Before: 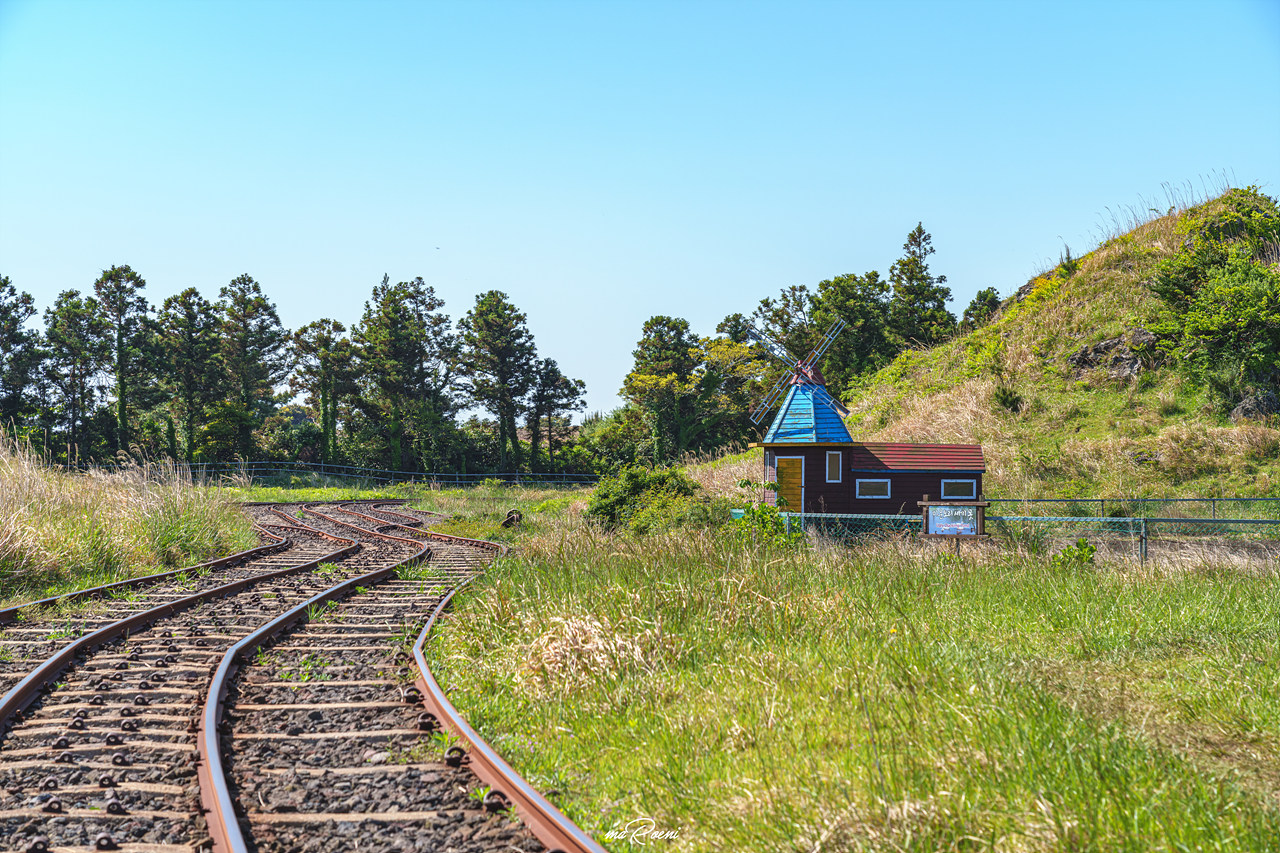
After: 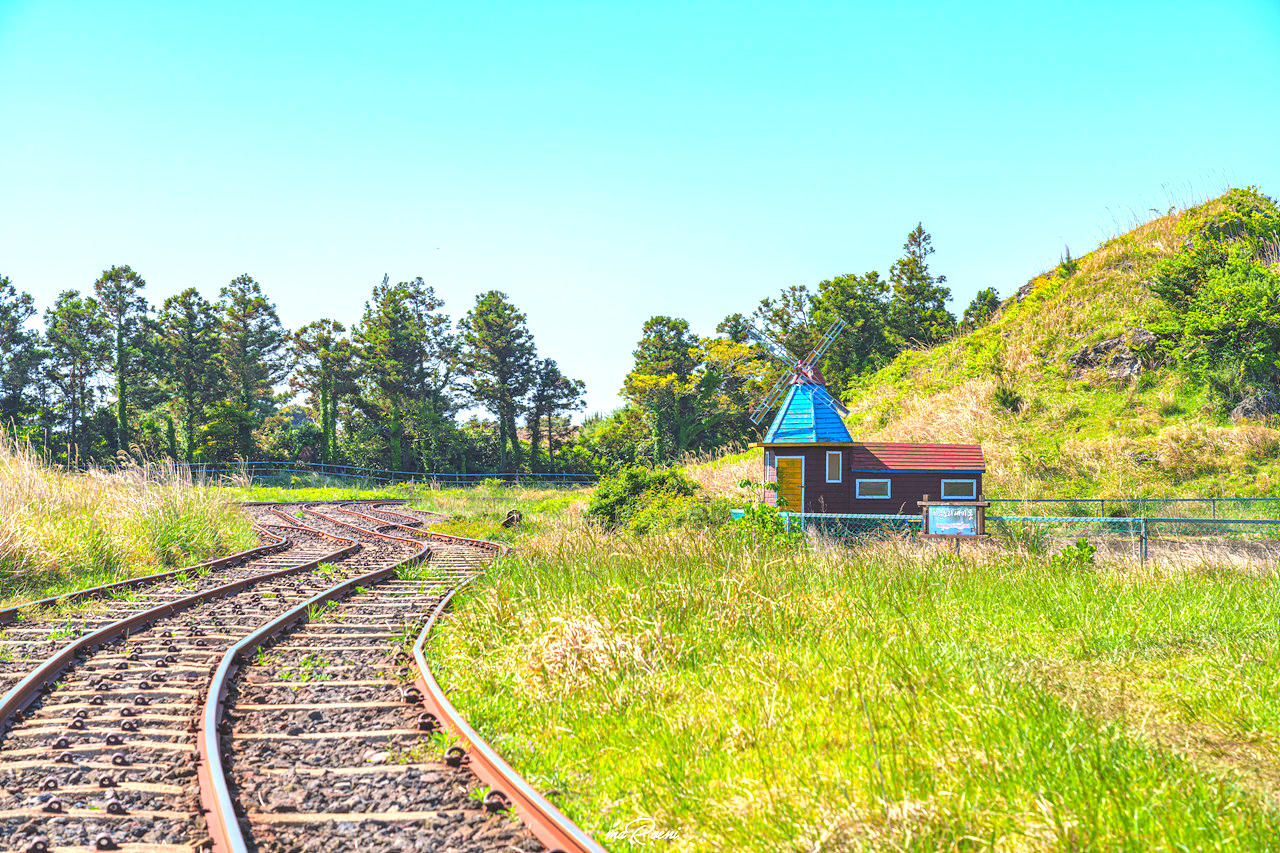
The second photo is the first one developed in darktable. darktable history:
color correction: highlights b* -0.003, saturation 1.36
exposure: exposure 0.606 EV, compensate highlight preservation false
contrast brightness saturation: brightness 0.149
local contrast: mode bilateral grid, contrast 20, coarseness 49, detail 120%, midtone range 0.2
